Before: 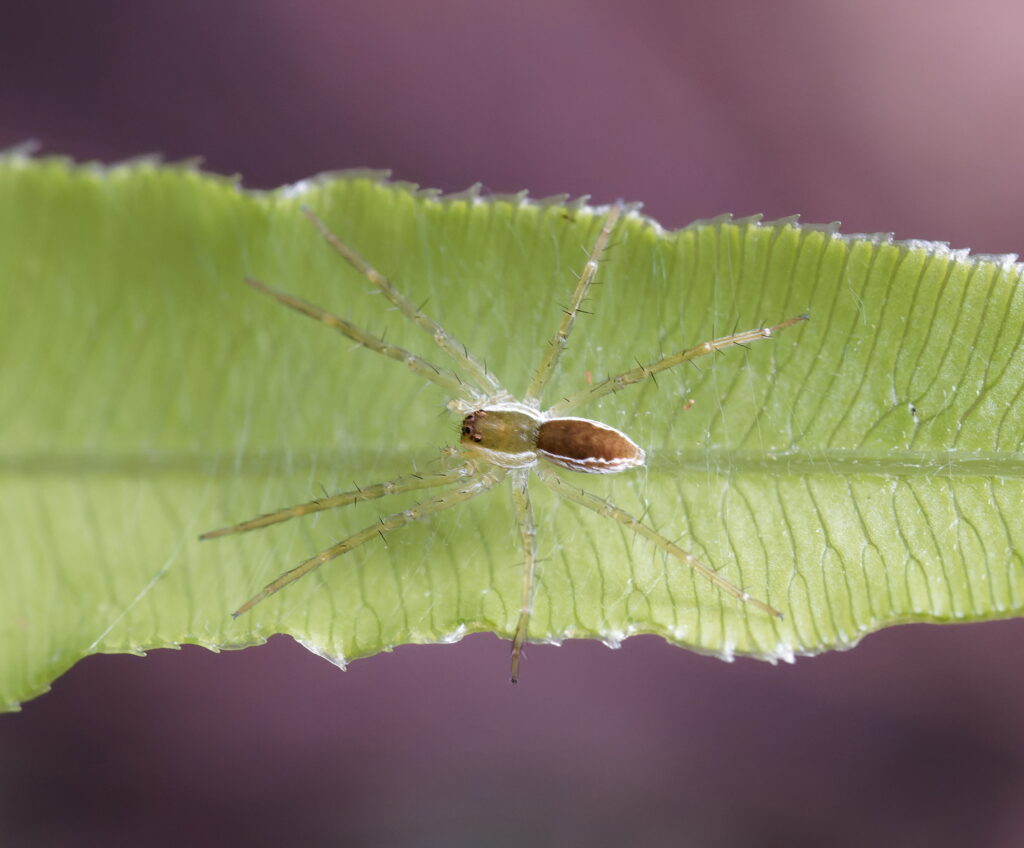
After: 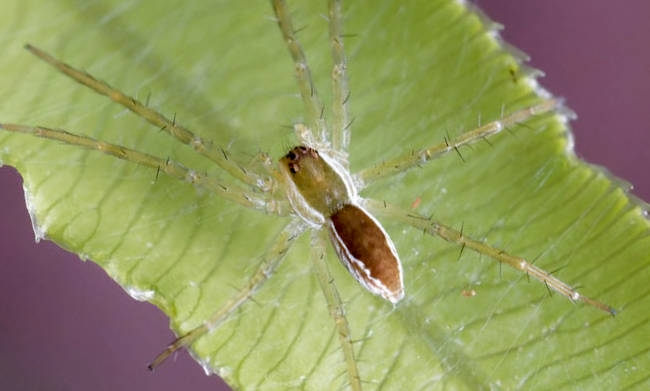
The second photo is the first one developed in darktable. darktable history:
crop and rotate: angle -44.47°, top 16.349%, right 0.896%, bottom 11.738%
exposure: black level correction 0.017, exposure -0.005 EV, compensate highlight preservation false
